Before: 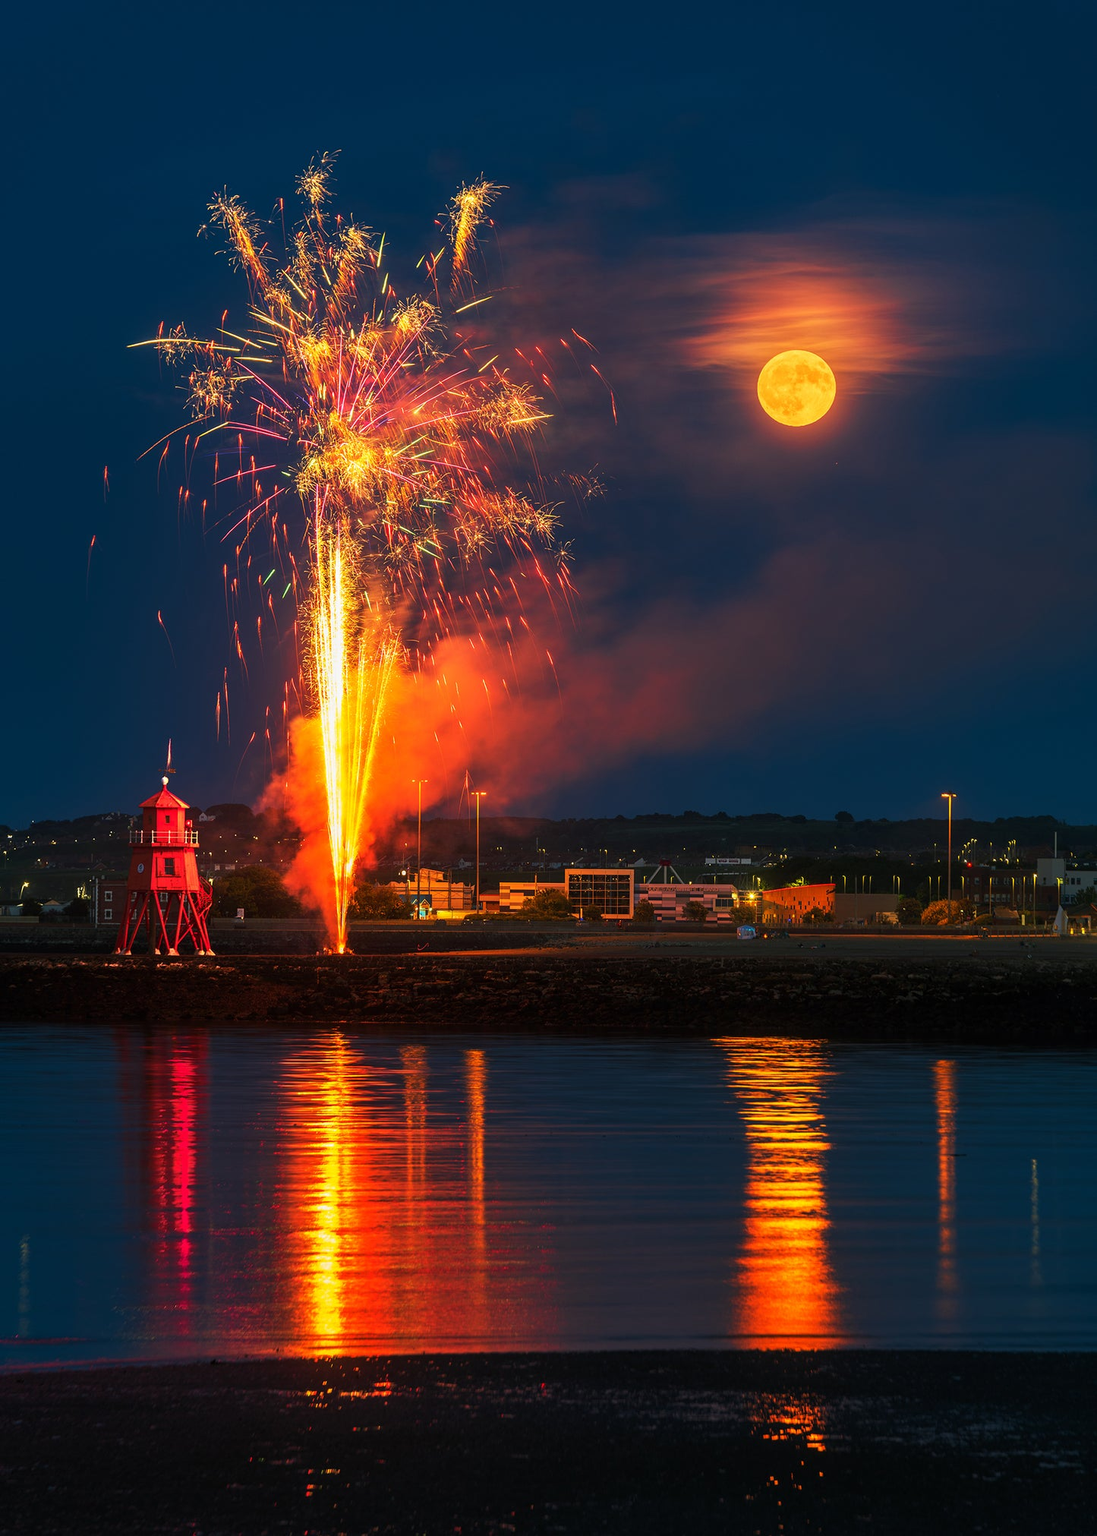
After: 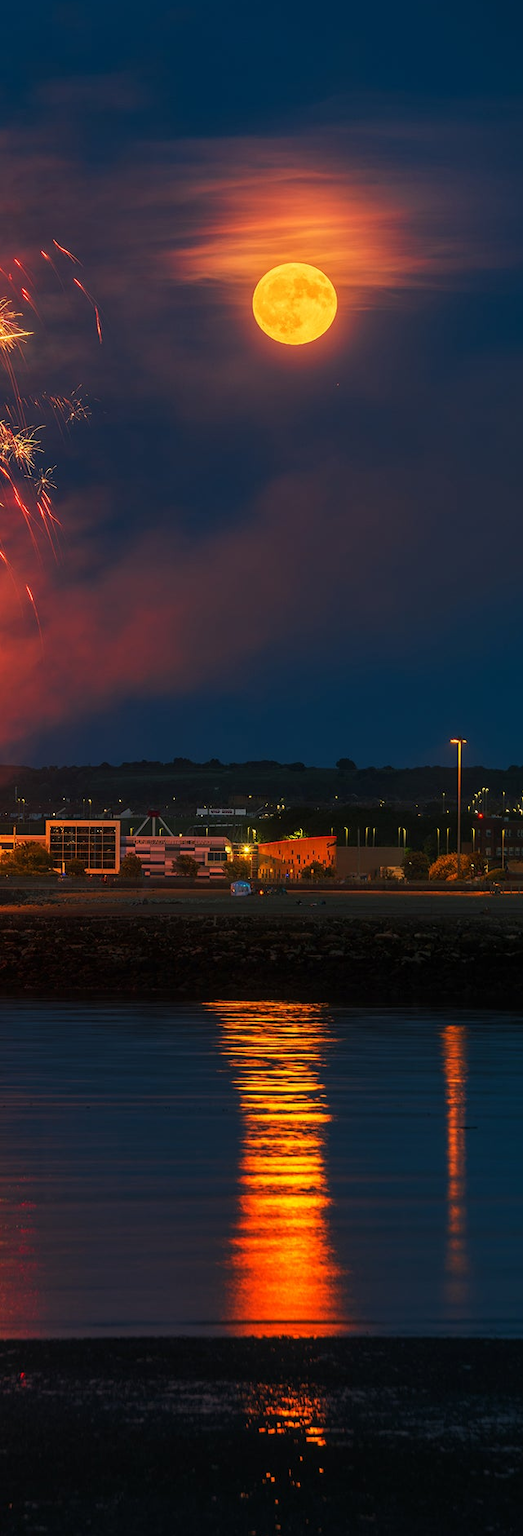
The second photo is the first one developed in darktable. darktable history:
crop: left 47.62%, top 6.874%, right 7.896%
